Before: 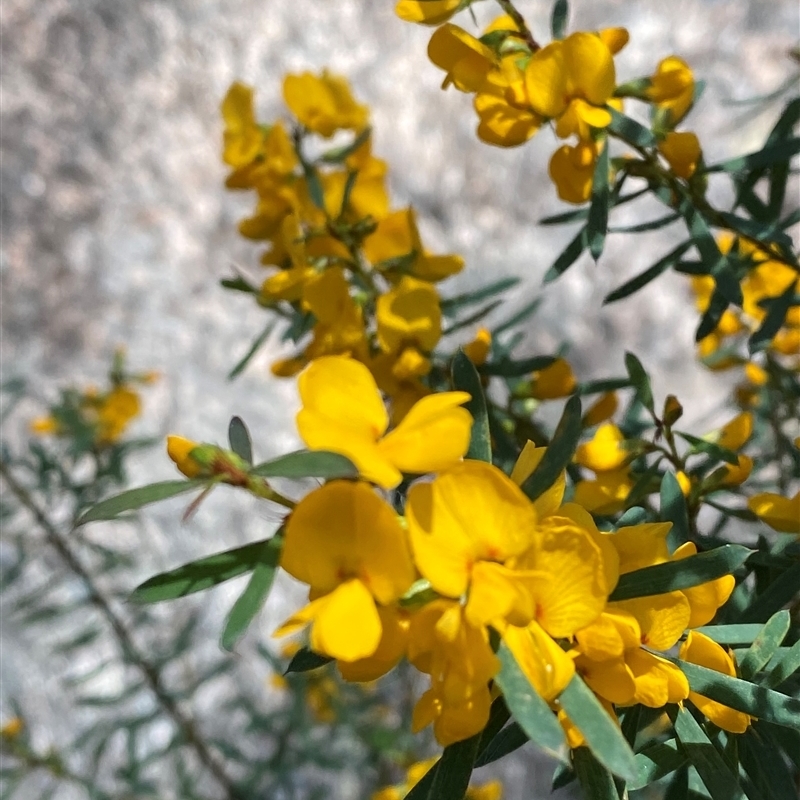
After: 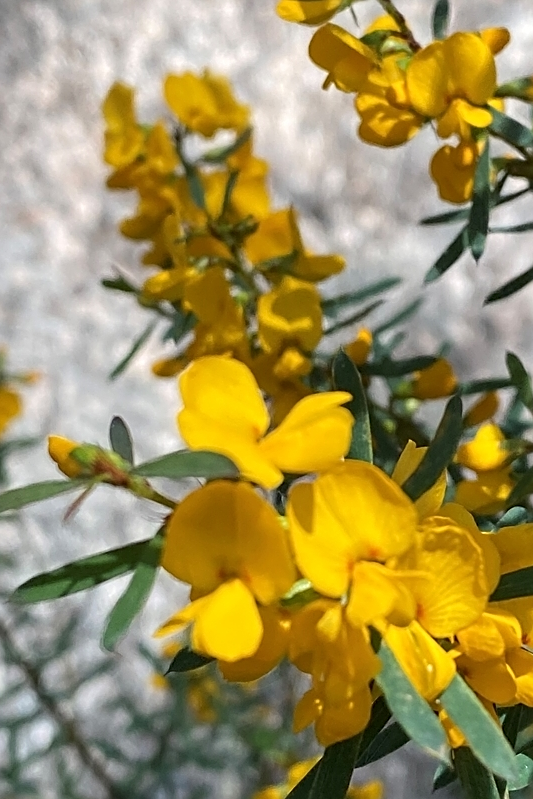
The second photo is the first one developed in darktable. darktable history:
crop and rotate: left 15.102%, right 18.273%
sharpen: on, module defaults
